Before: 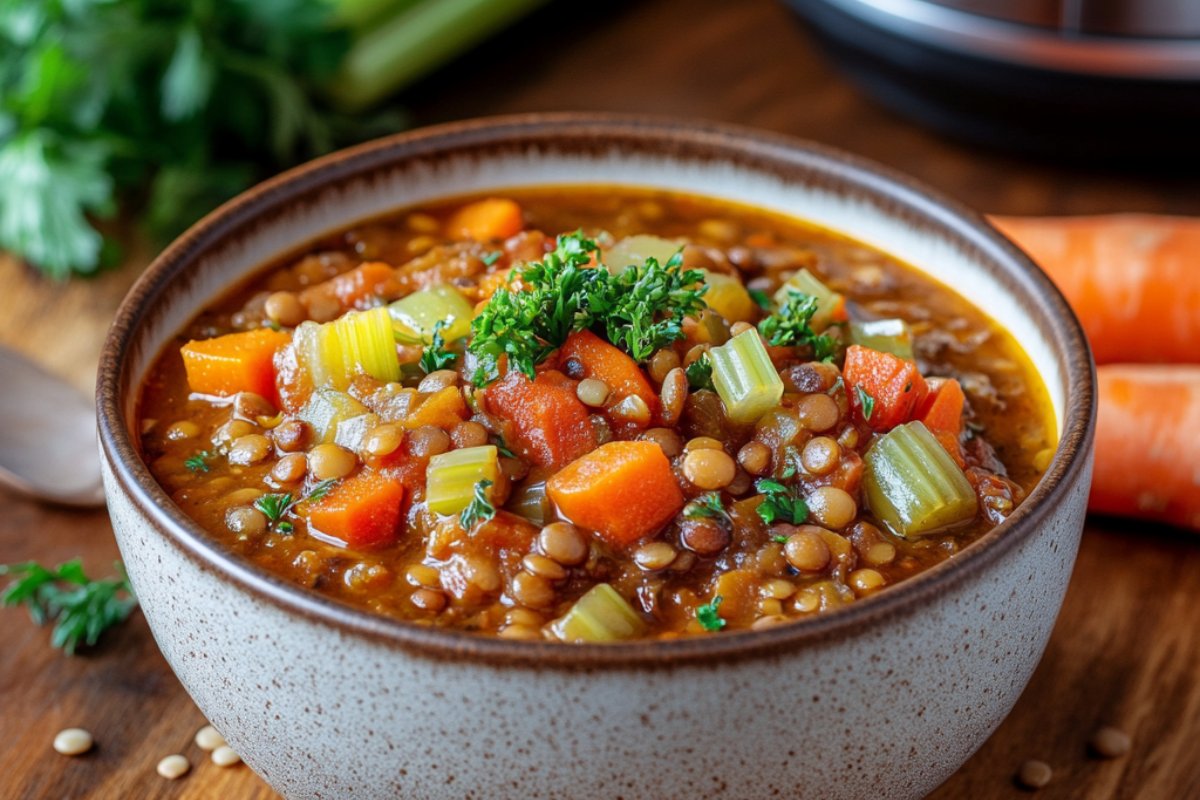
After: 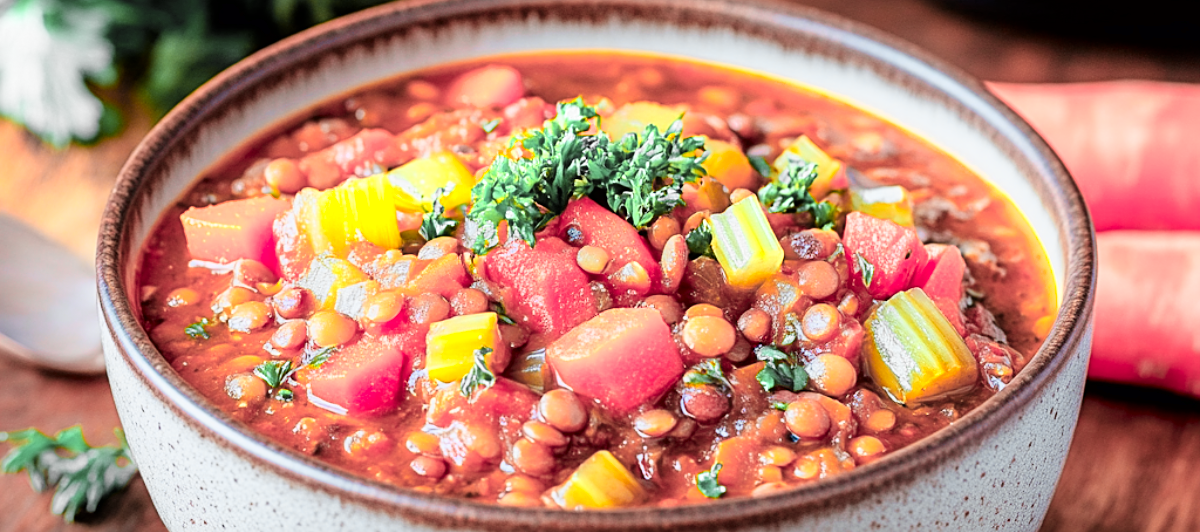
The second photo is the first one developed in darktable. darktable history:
sharpen: on, module defaults
exposure: exposure 1.227 EV, compensate highlight preservation false
color zones: curves: ch0 [(0.257, 0.558) (0.75, 0.565)]; ch1 [(0.004, 0.857) (0.14, 0.416) (0.257, 0.695) (0.442, 0.032) (0.736, 0.266) (0.891, 0.741)]; ch2 [(0, 0.623) (0.112, 0.436) (0.271, 0.474) (0.516, 0.64) (0.743, 0.286)]
crop: top 16.642%, bottom 16.744%
filmic rgb: black relative exposure -7.65 EV, white relative exposure 4.56 EV, threshold 3.06 EV, hardness 3.61, color science v6 (2022), enable highlight reconstruction true
